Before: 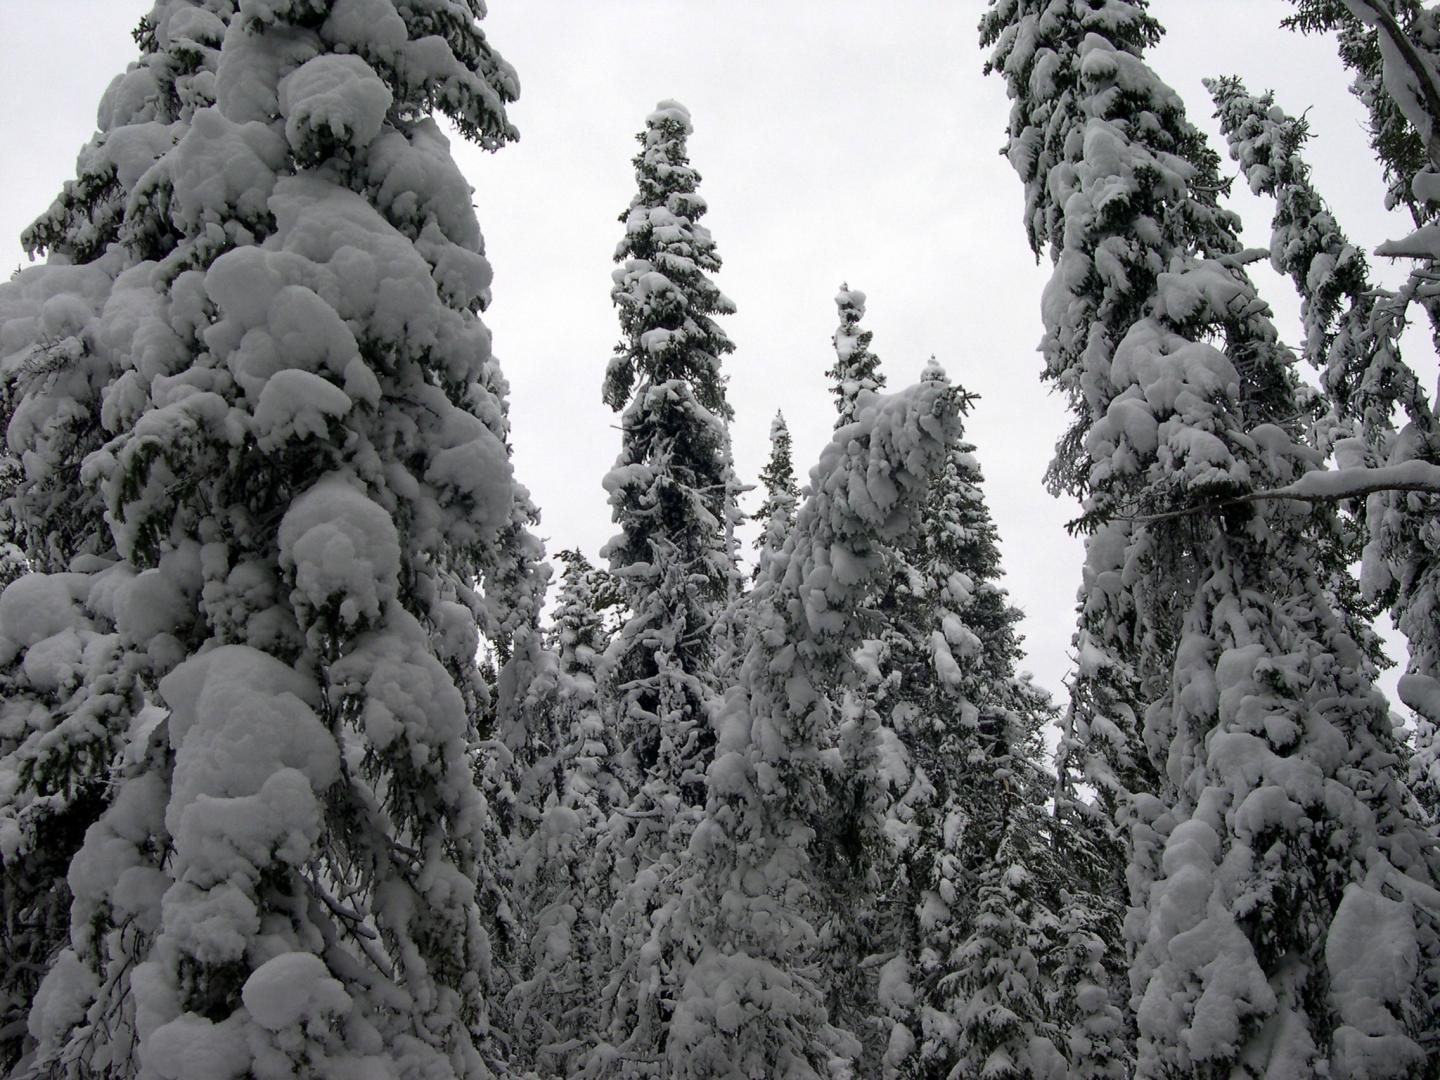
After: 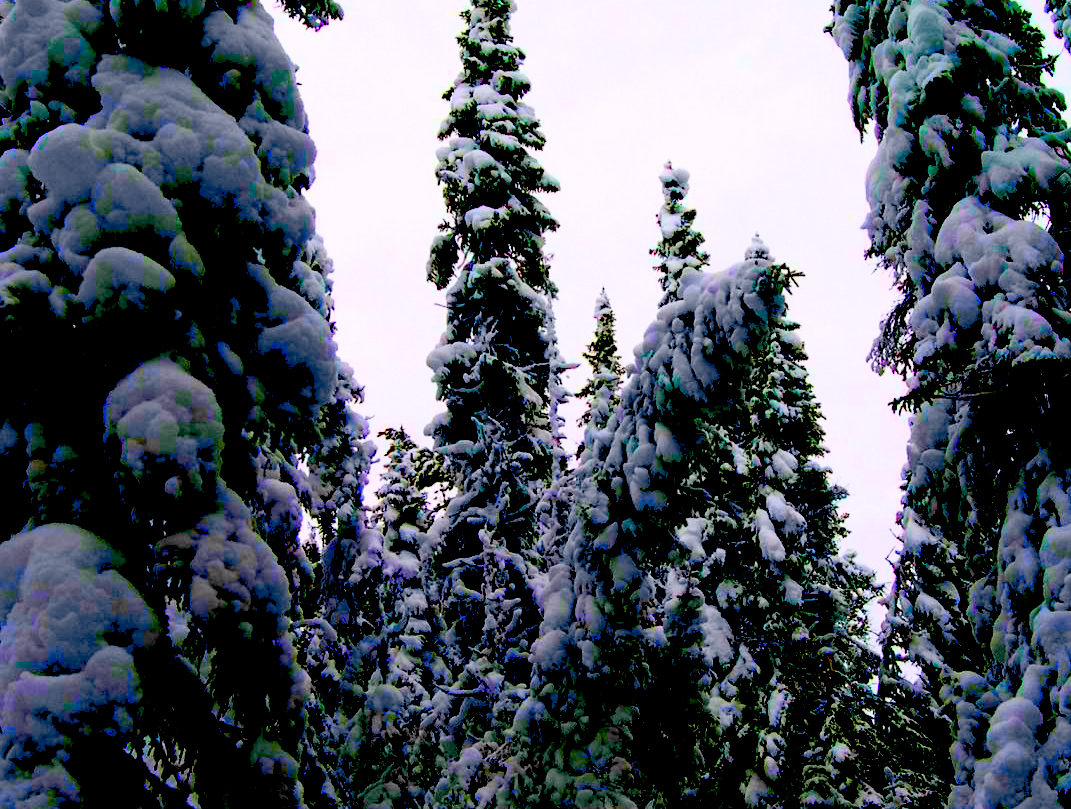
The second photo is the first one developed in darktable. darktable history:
crop and rotate: left 12.234%, top 11.346%, right 13.328%, bottom 13.705%
exposure: black level correction 0.1, exposure -0.083 EV, compensate highlight preservation false
contrast brightness saturation: contrast 0.198, brightness 0.193, saturation 0.813
color correction: highlights a* 1.54, highlights b* -1.73, saturation 2.52
color balance rgb: shadows lift › hue 86.27°, perceptual saturation grading › global saturation 20%, perceptual saturation grading › highlights -25.142%, perceptual saturation grading › shadows 49.367%, global vibrance 20%
